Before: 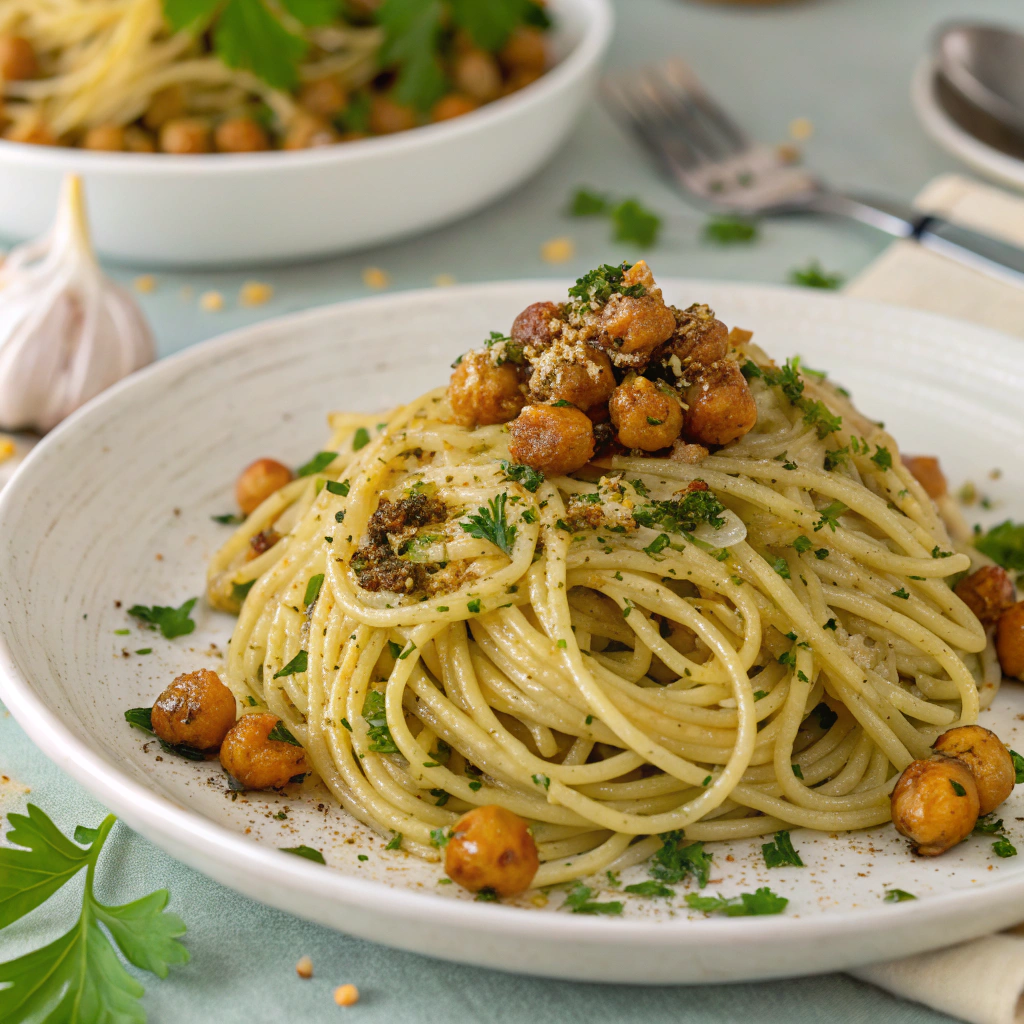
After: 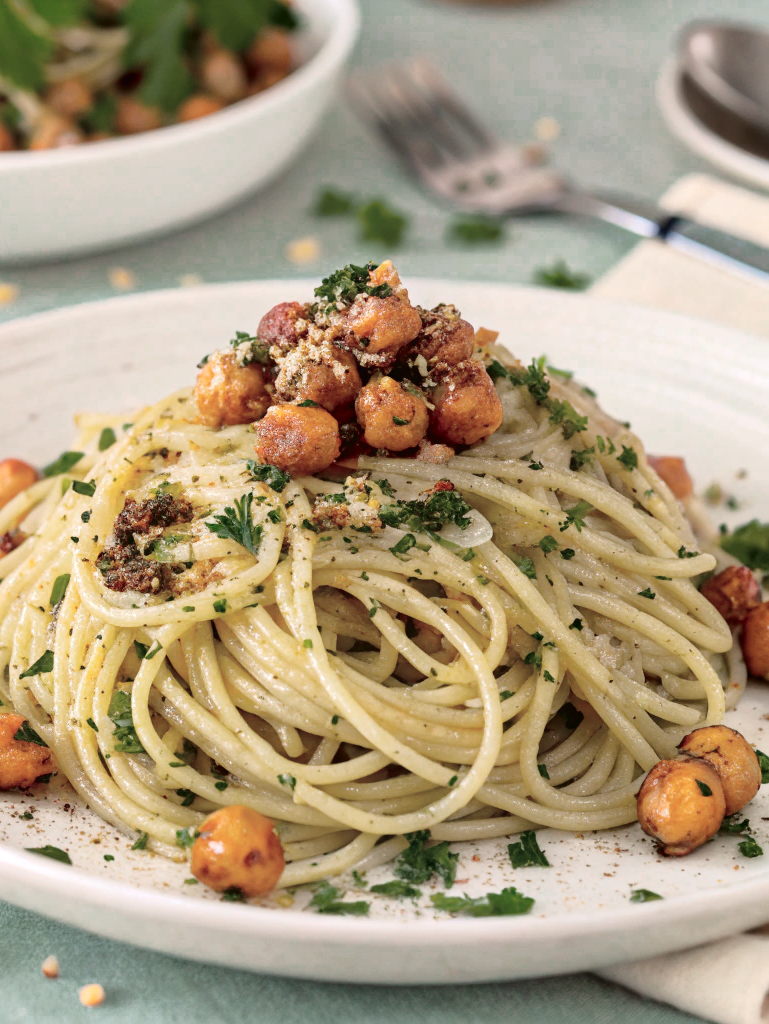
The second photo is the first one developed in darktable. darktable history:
color zones: curves: ch0 [(0, 0.558) (0.143, 0.548) (0.286, 0.447) (0.429, 0.259) (0.571, 0.5) (0.714, 0.5) (0.857, 0.593) (1, 0.558)]; ch1 [(0, 0.543) (0.01, 0.544) (0.12, 0.492) (0.248, 0.458) (0.5, 0.534) (0.748, 0.5) (0.99, 0.469) (1, 0.543)]; ch2 [(0, 0.507) (0.143, 0.522) (0.286, 0.505) (0.429, 0.5) (0.571, 0.5) (0.714, 0.5) (0.857, 0.5) (1, 0.507)]
tone curve: curves: ch0 [(0, 0) (0.139, 0.081) (0.304, 0.259) (0.502, 0.505) (0.683, 0.676) (0.761, 0.773) (0.858, 0.858) (0.987, 0.945)]; ch1 [(0, 0) (0.172, 0.123) (0.304, 0.288) (0.414, 0.44) (0.472, 0.473) (0.502, 0.508) (0.54, 0.543) (0.583, 0.601) (0.638, 0.654) (0.741, 0.783) (1, 1)]; ch2 [(0, 0) (0.411, 0.424) (0.485, 0.476) (0.502, 0.502) (0.557, 0.54) (0.631, 0.576) (1, 1)], color space Lab, independent channels, preserve colors none
exposure: exposure 0.375 EV, compensate highlight preservation false
crop and rotate: left 24.84%
